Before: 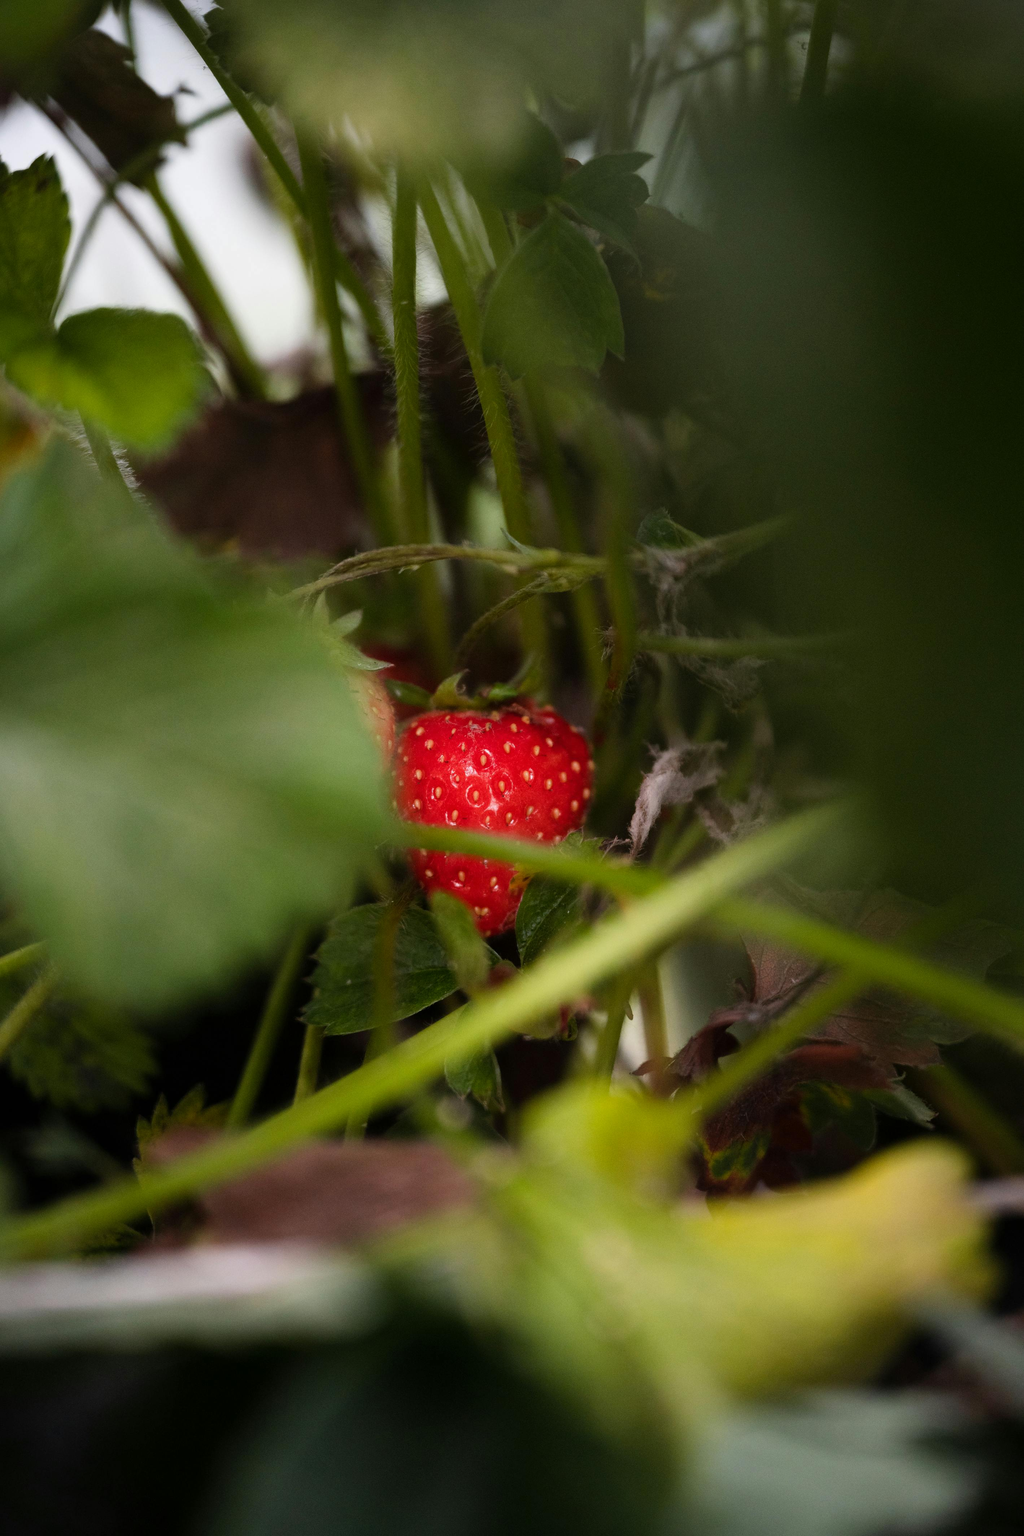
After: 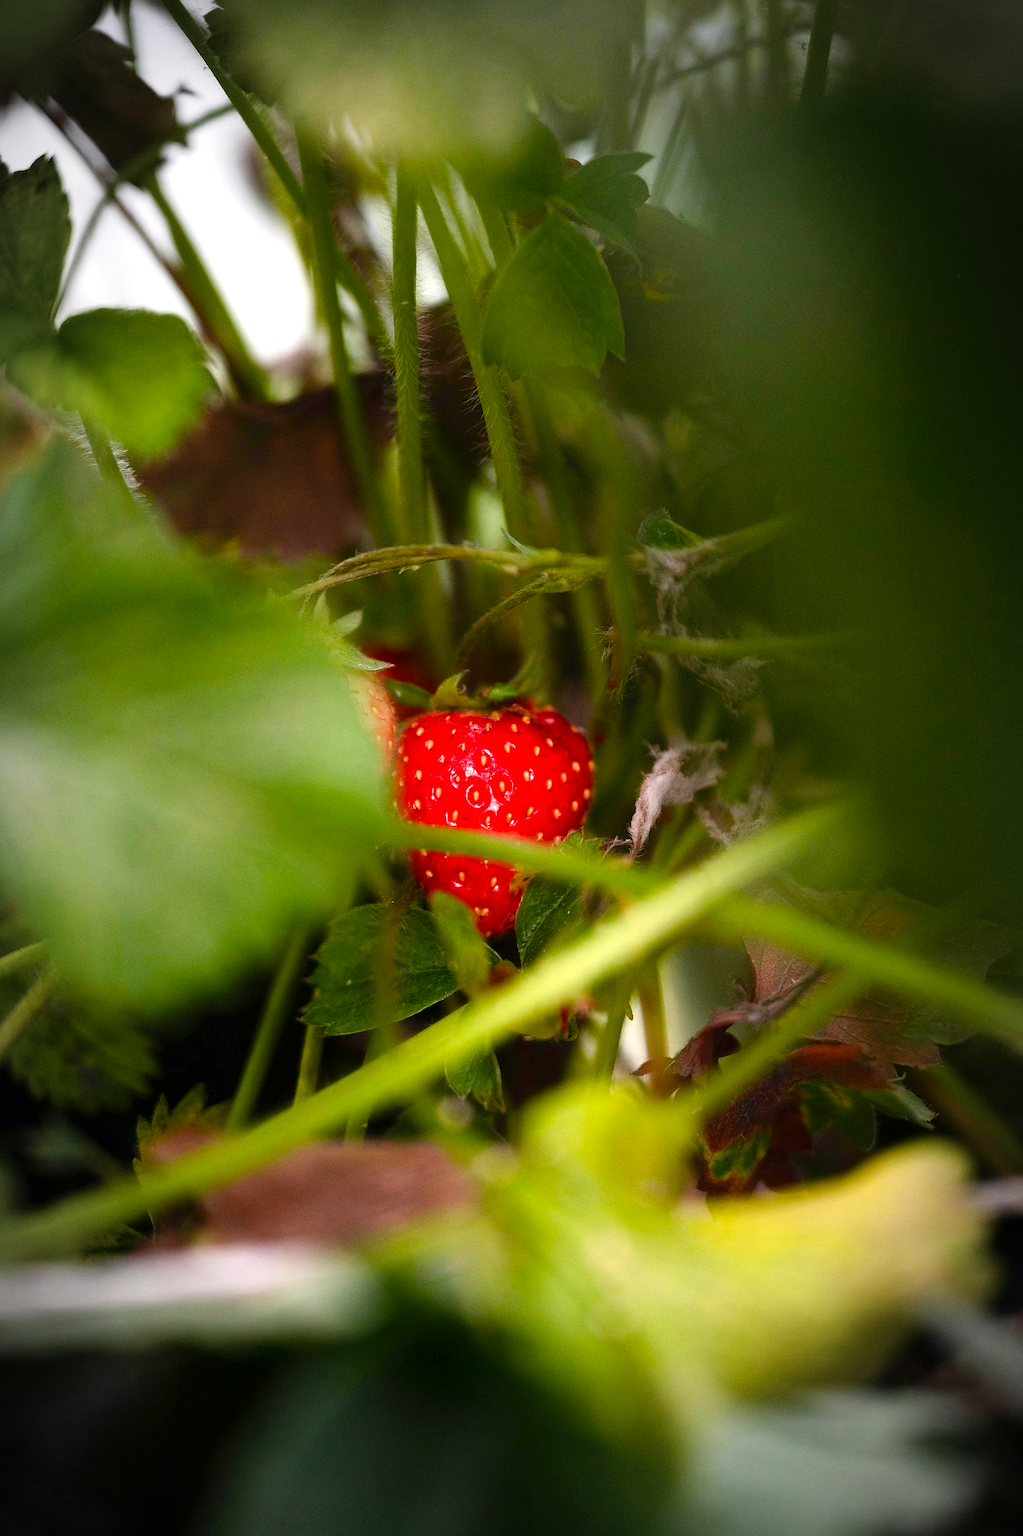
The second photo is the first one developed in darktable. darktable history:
rotate and perspective: crop left 0, crop top 0
levels: levels [0, 0.394, 0.787]
vignetting: automatic ratio true
sharpen: on, module defaults
color balance rgb: shadows lift › chroma 1%, shadows lift › hue 113°, highlights gain › chroma 0.2%, highlights gain › hue 333°, perceptual saturation grading › global saturation 20%, perceptual saturation grading › highlights -25%, perceptual saturation grading › shadows 25%, contrast -10%
